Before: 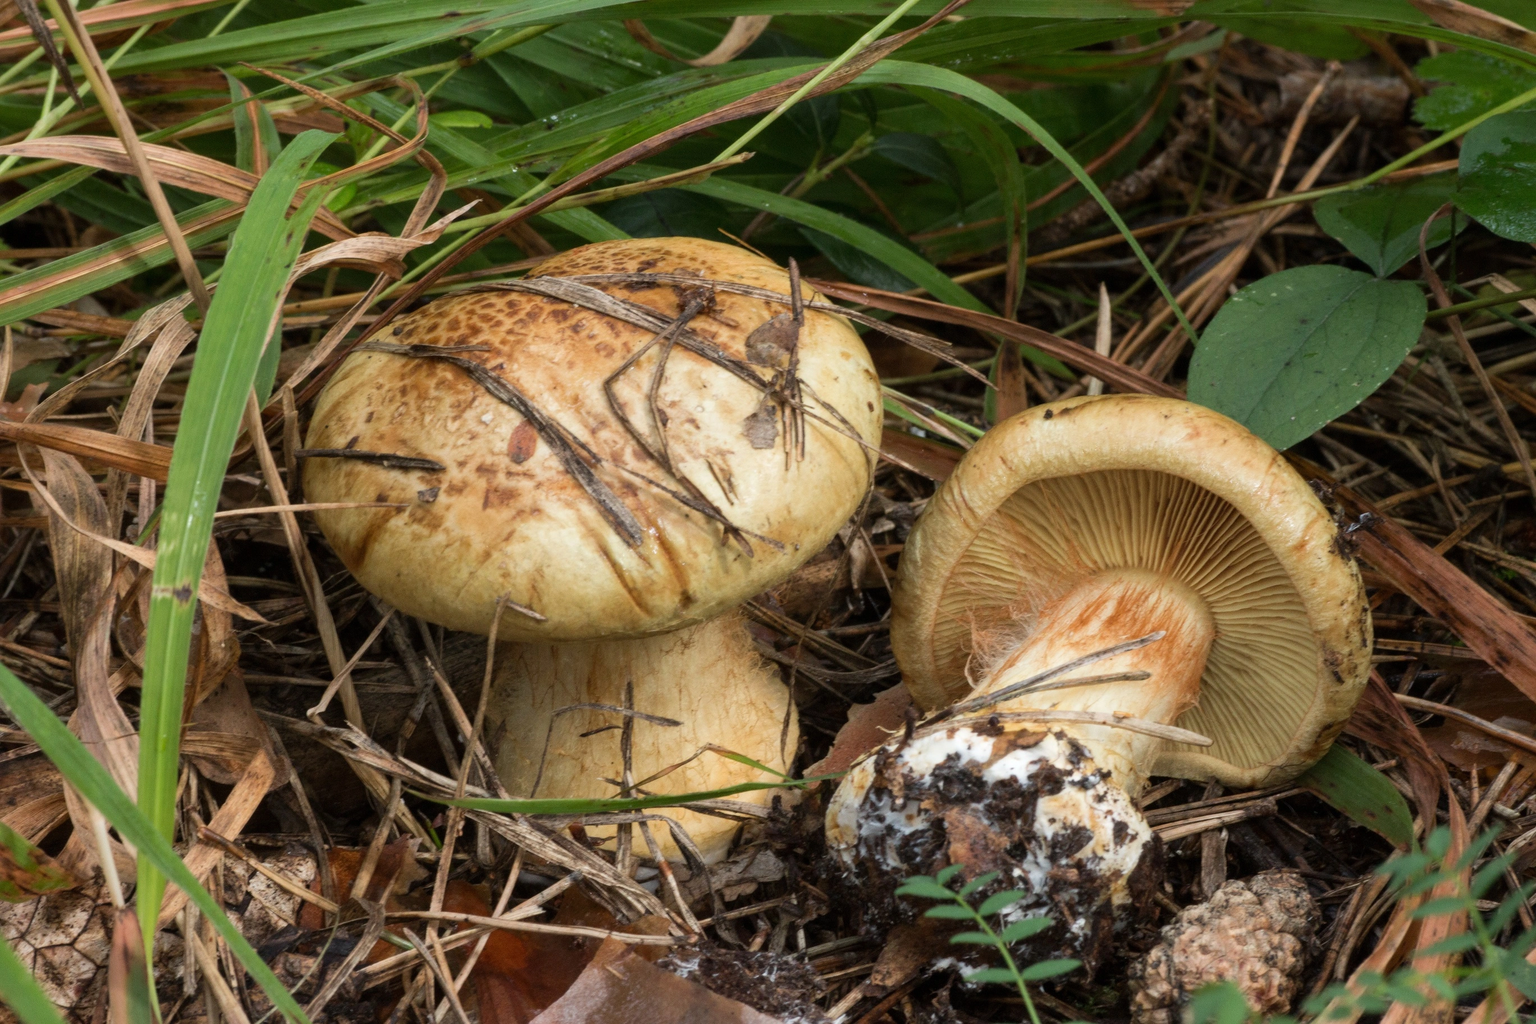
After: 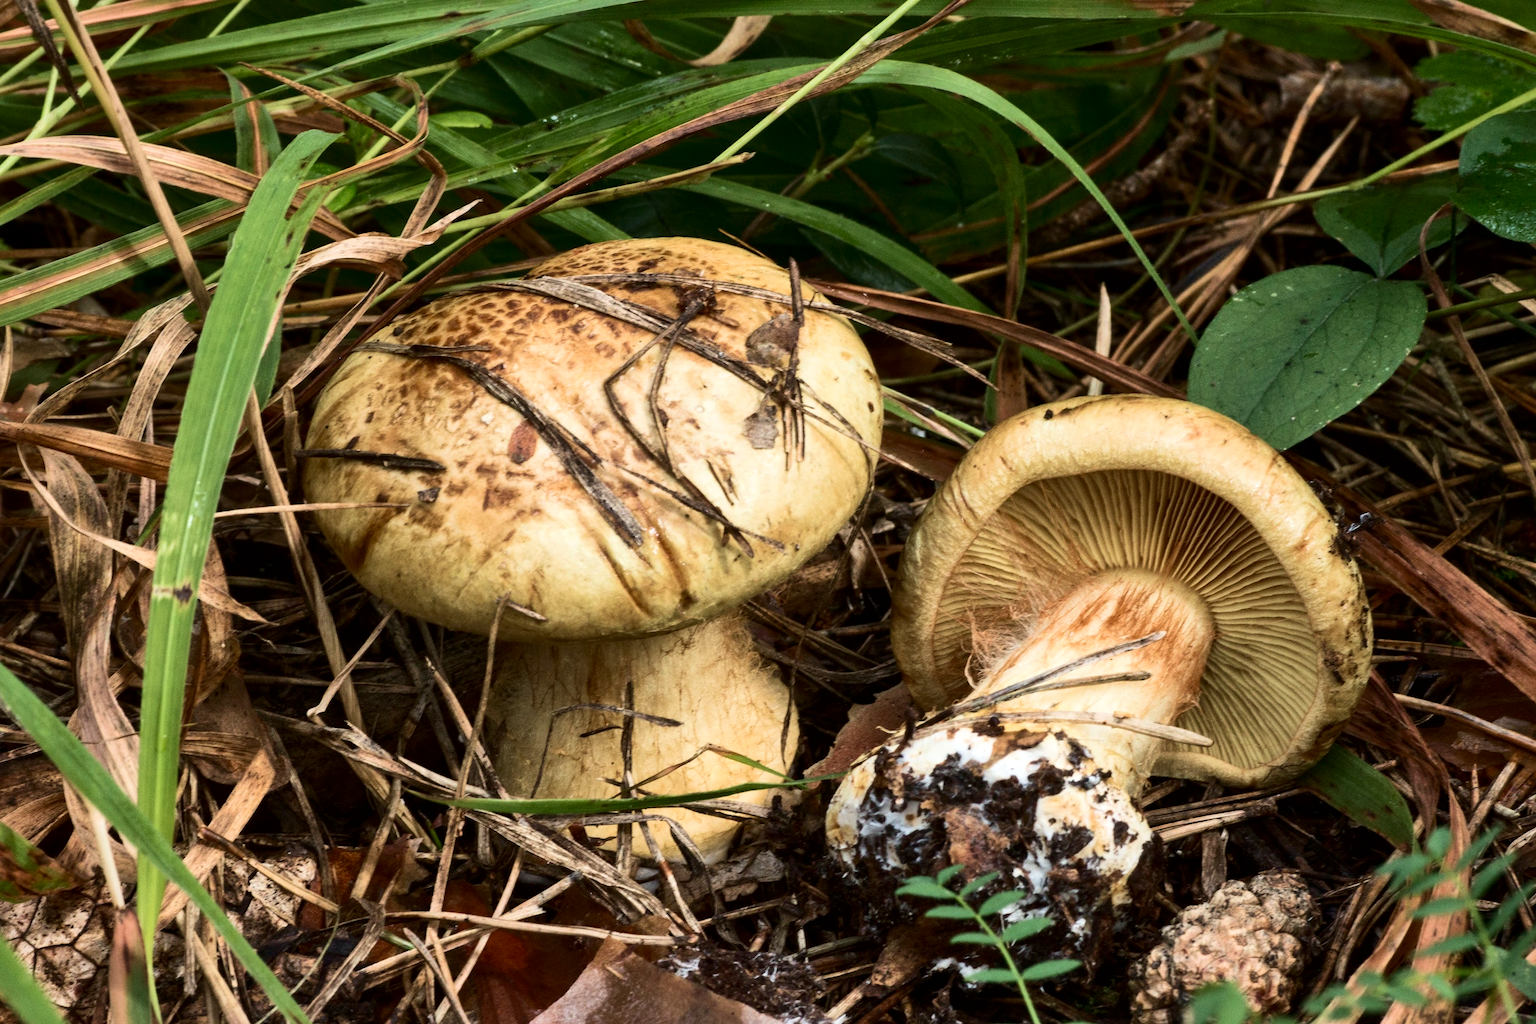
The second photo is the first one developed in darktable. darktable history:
shadows and highlights: shadows 36.64, highlights -26.69, soften with gaussian
contrast brightness saturation: contrast 0.297
velvia: strength 26.45%
local contrast: mode bilateral grid, contrast 20, coarseness 49, detail 119%, midtone range 0.2
